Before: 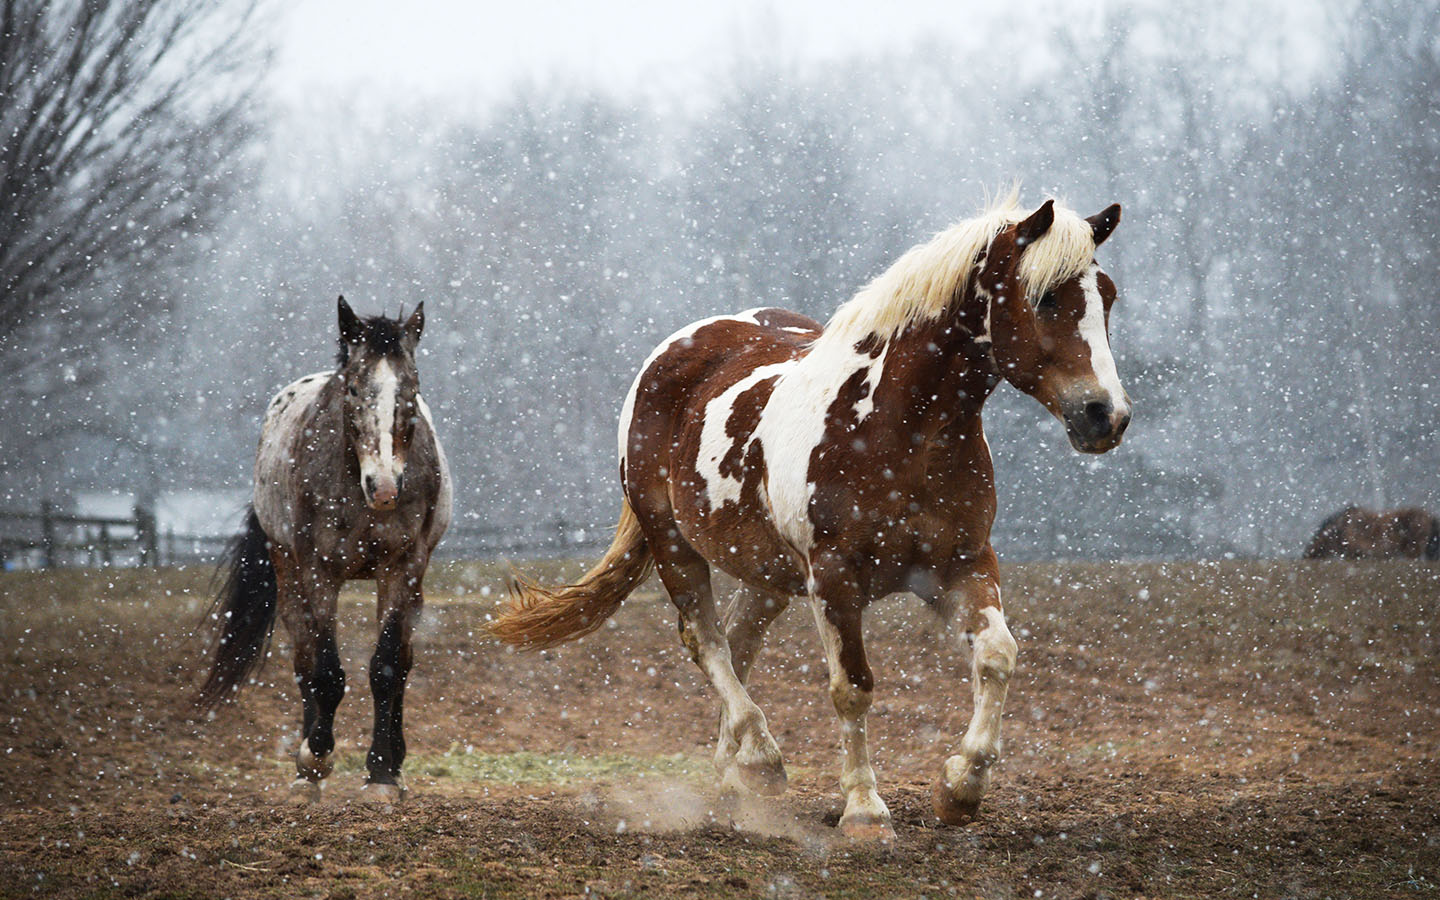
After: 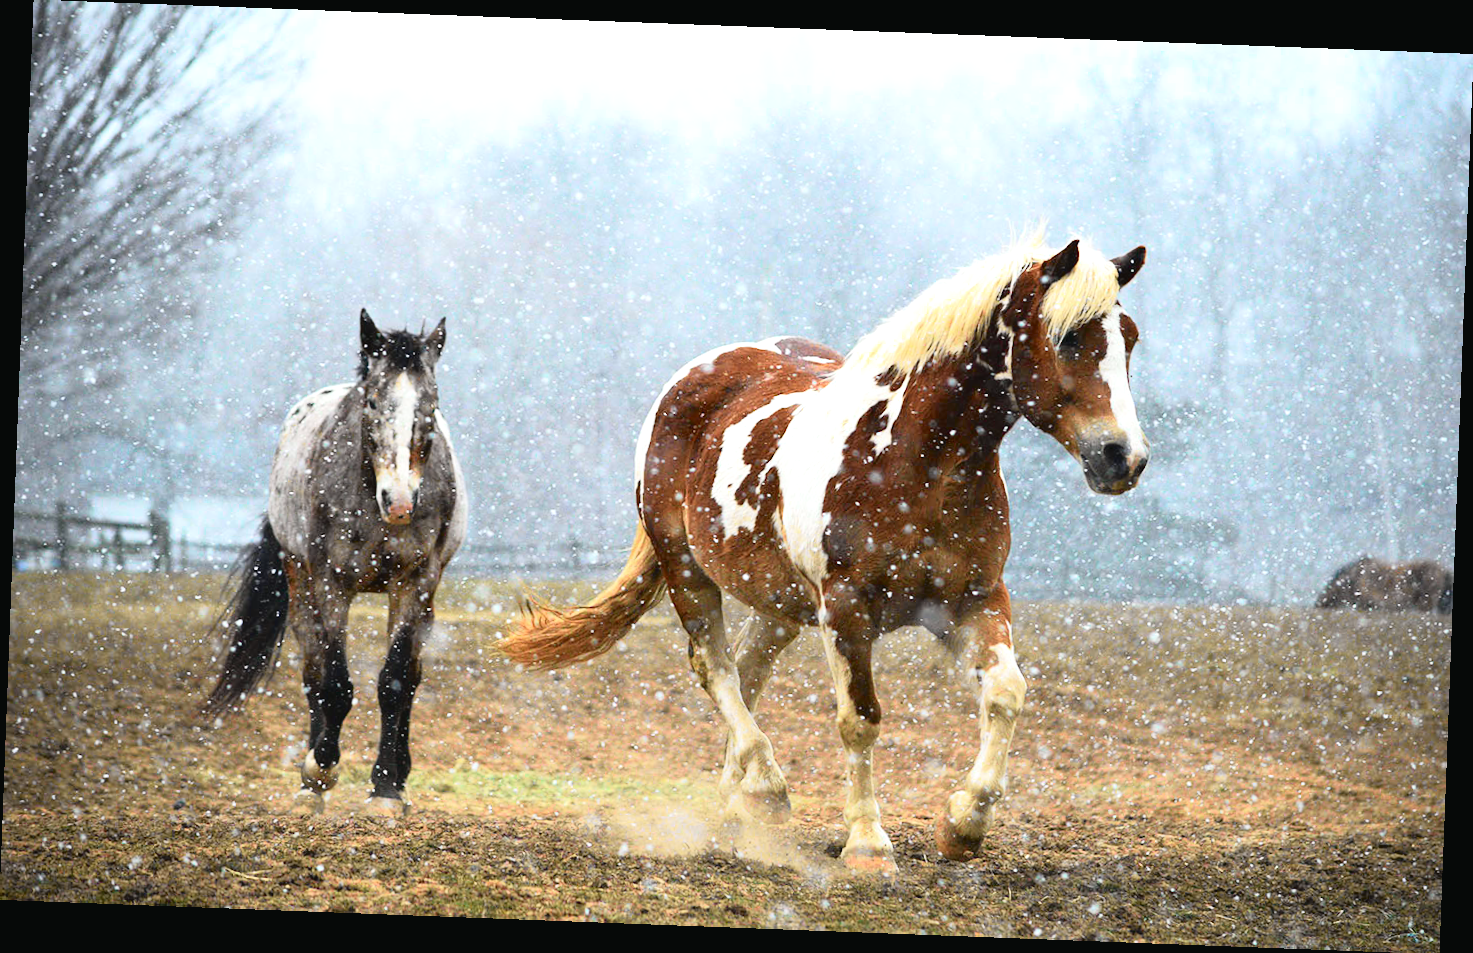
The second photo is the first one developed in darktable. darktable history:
rotate and perspective: rotation 2.17°, automatic cropping off
exposure: exposure 0.781 EV, compensate highlight preservation false
tone curve: curves: ch0 [(0, 0.022) (0.114, 0.088) (0.282, 0.316) (0.446, 0.511) (0.613, 0.693) (0.786, 0.843) (0.999, 0.949)]; ch1 [(0, 0) (0.395, 0.343) (0.463, 0.427) (0.486, 0.474) (0.503, 0.5) (0.535, 0.522) (0.555, 0.566) (0.594, 0.614) (0.755, 0.793) (1, 1)]; ch2 [(0, 0) (0.369, 0.388) (0.449, 0.431) (0.501, 0.5) (0.528, 0.517) (0.561, 0.59) (0.612, 0.646) (0.697, 0.721) (1, 1)], color space Lab, independent channels, preserve colors none
